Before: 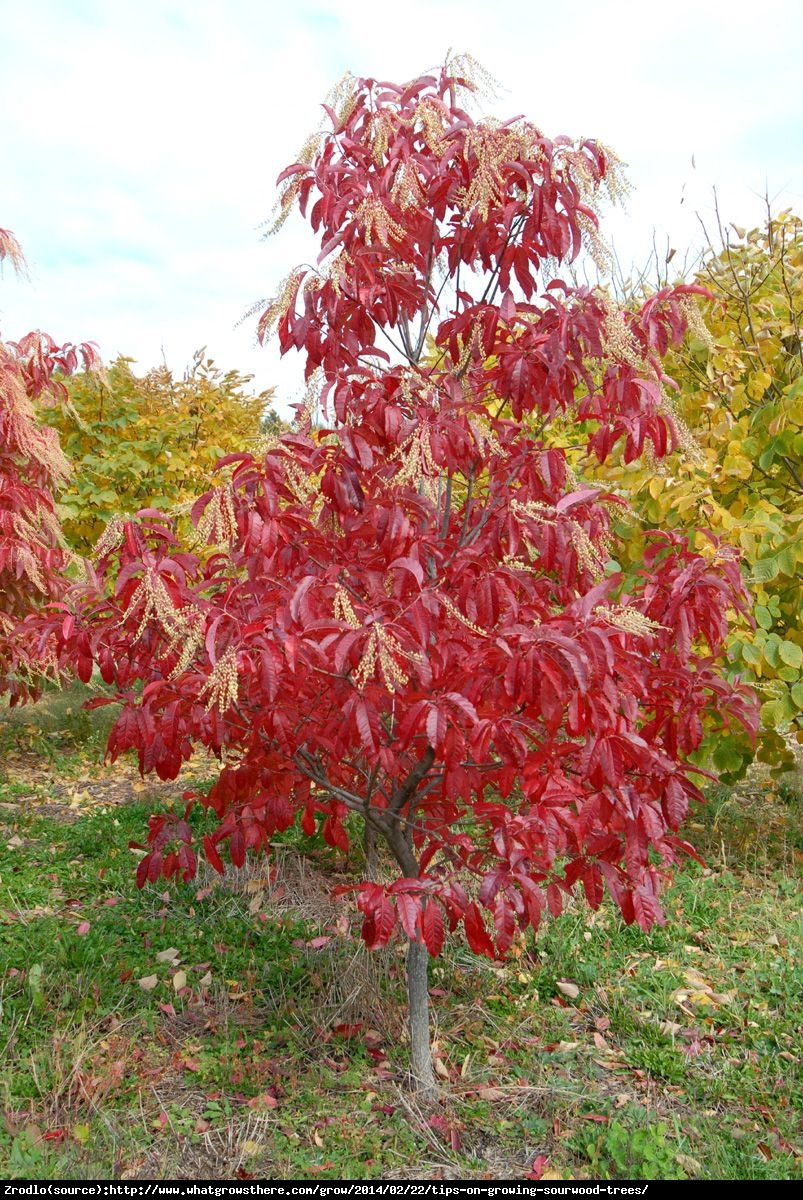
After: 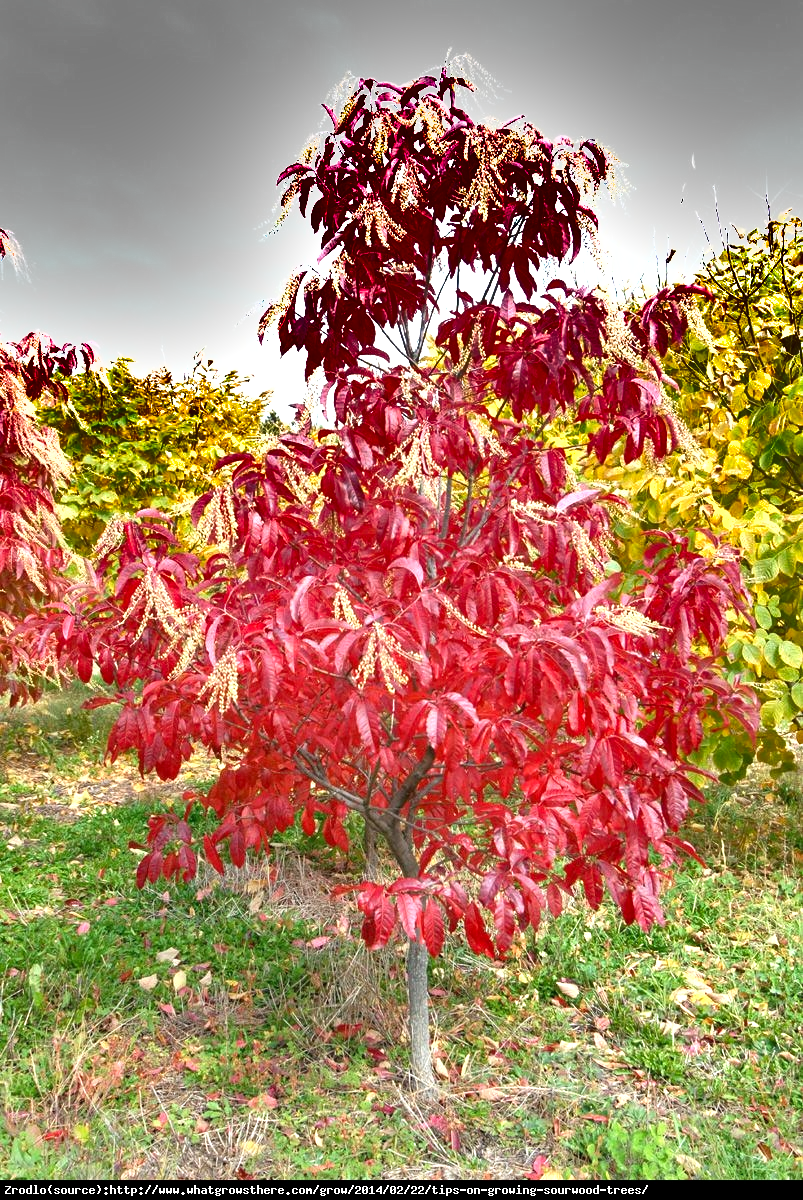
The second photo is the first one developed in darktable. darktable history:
shadows and highlights: white point adjustment 0.1, highlights -70, soften with gaussian
exposure: exposure 1.061 EV, compensate highlight preservation false
